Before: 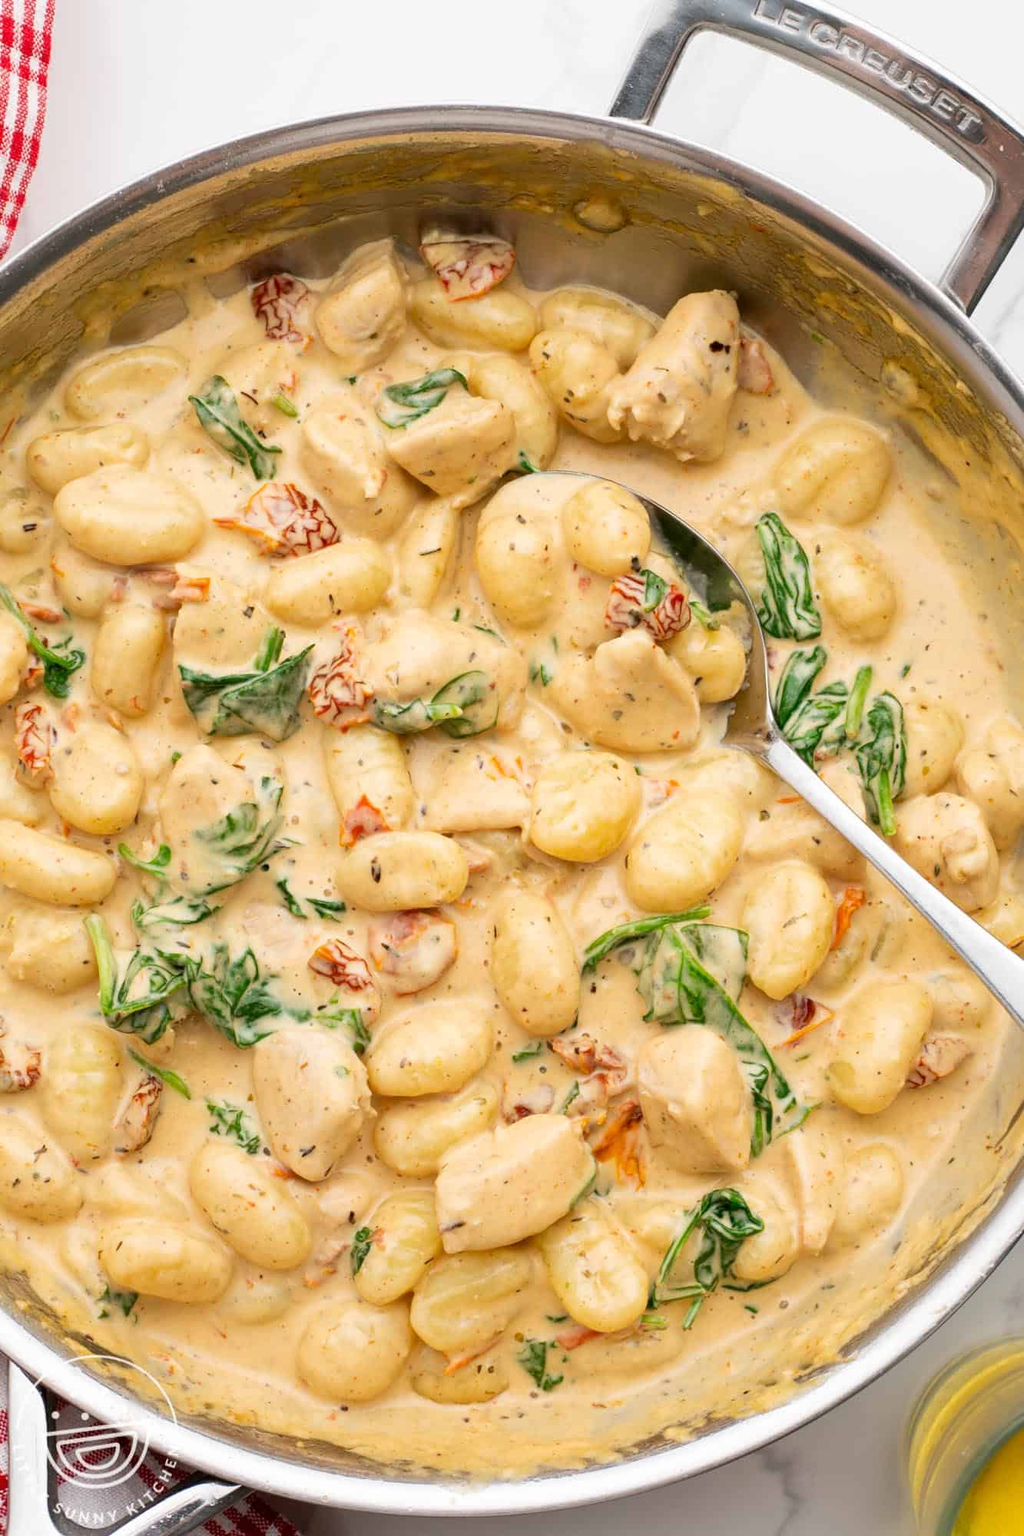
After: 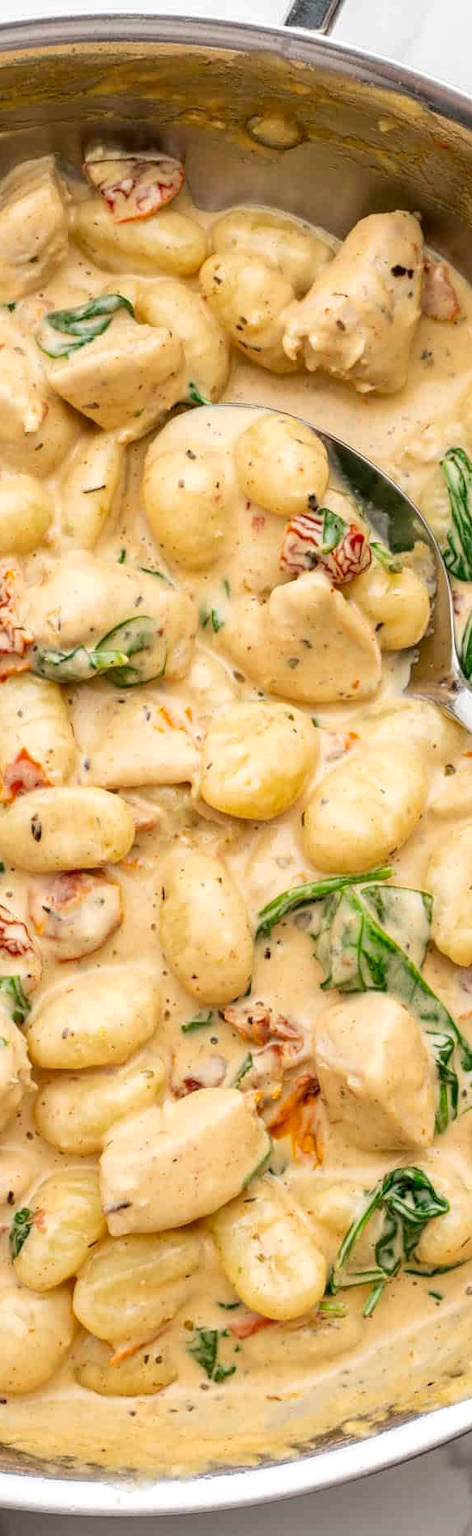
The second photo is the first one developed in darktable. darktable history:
crop: left 33.452%, top 6.025%, right 23.155%
local contrast: on, module defaults
